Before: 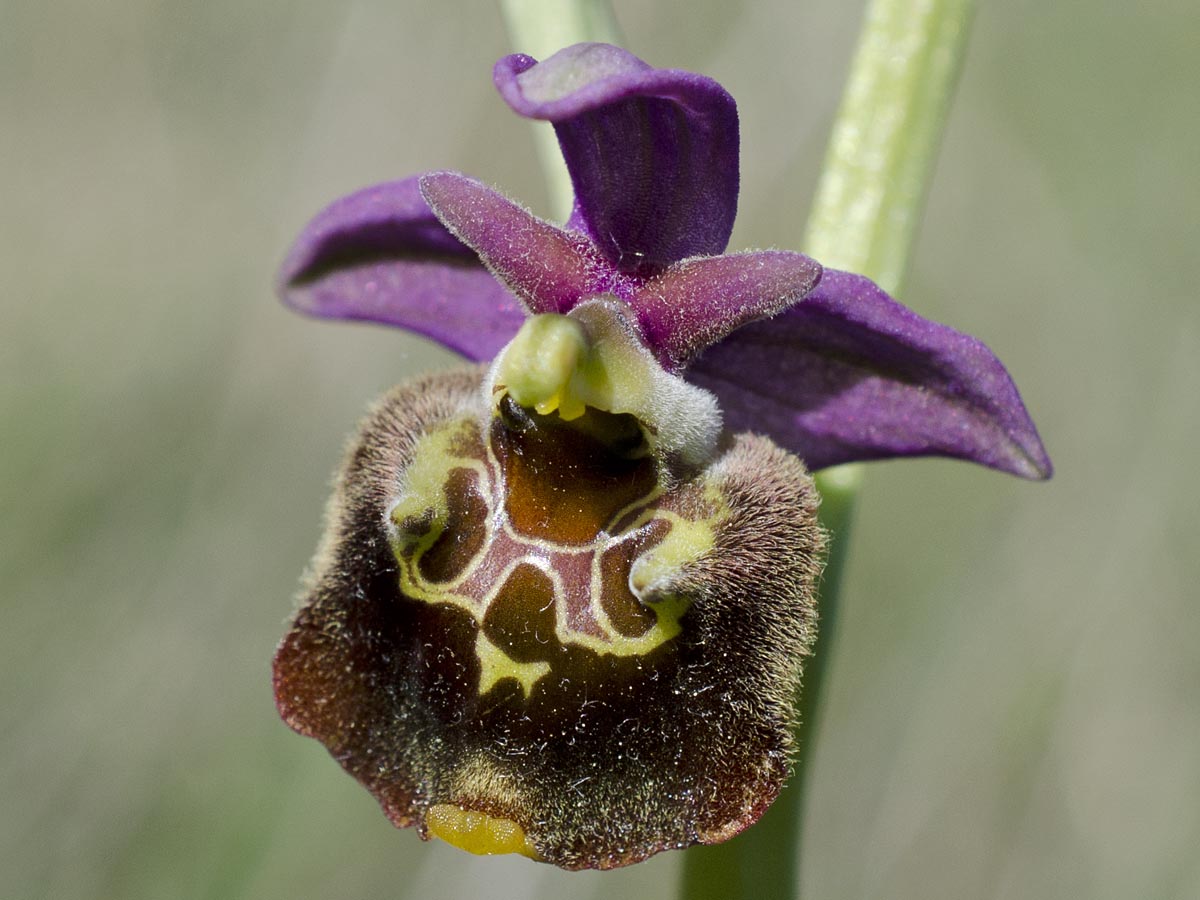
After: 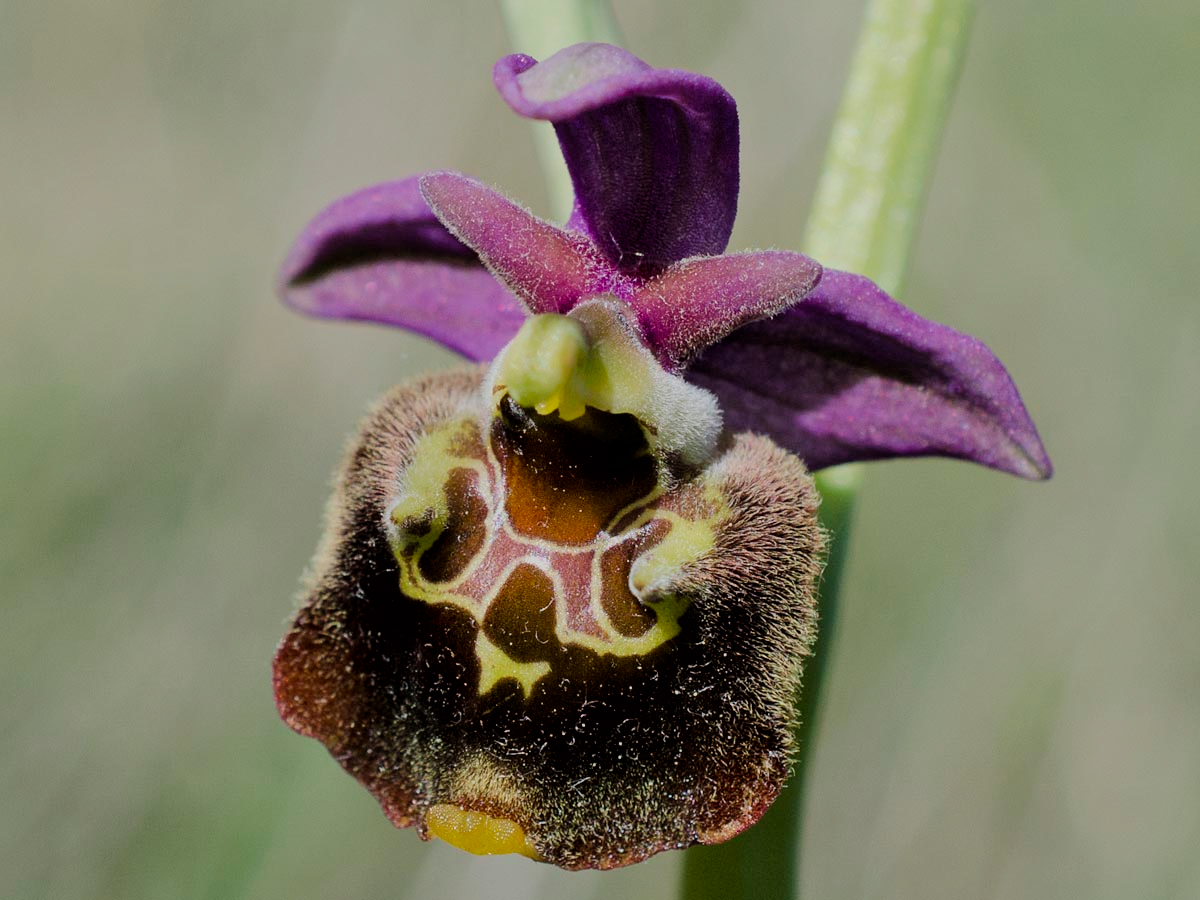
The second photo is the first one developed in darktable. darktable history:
filmic rgb: black relative exposure -7.35 EV, white relative exposure 5.06 EV, hardness 3.19, color science v6 (2022)
